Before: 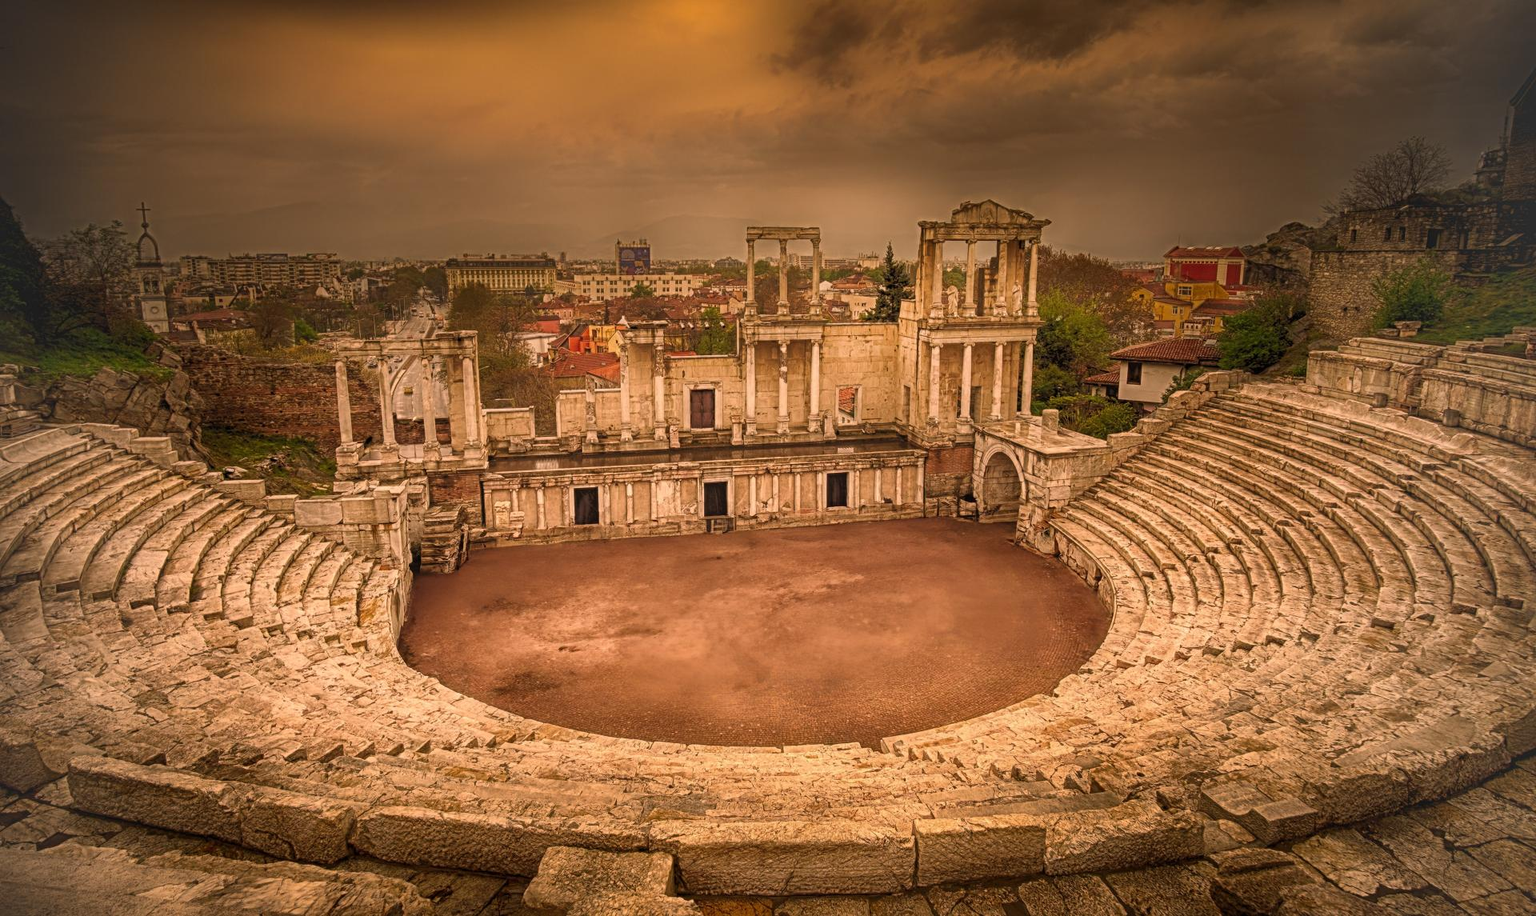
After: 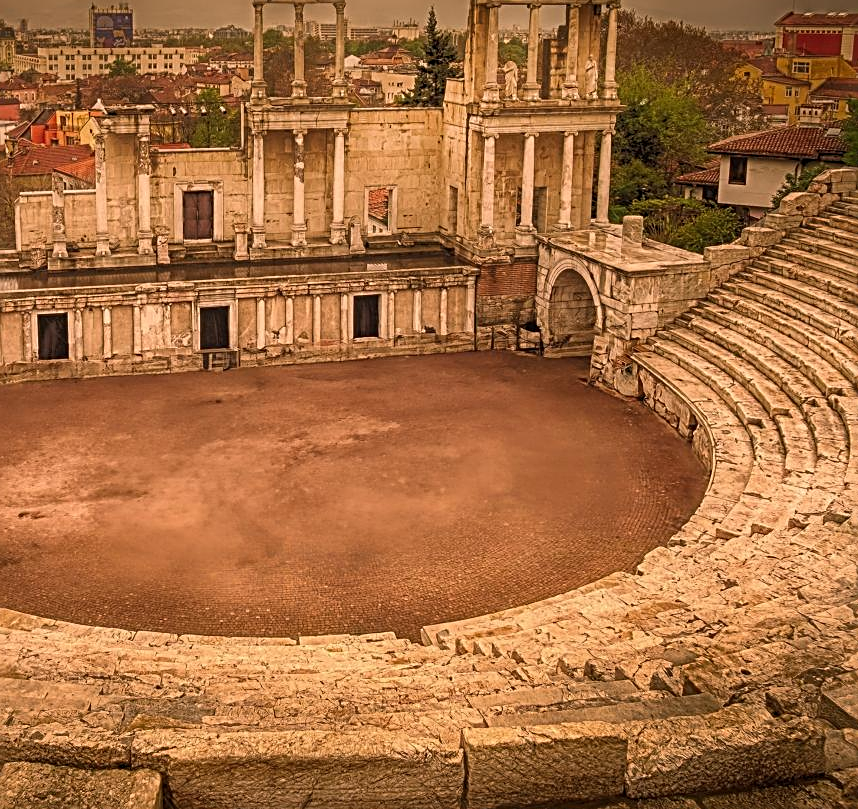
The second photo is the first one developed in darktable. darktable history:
crop: left 35.419%, top 25.913%, right 19.889%, bottom 3.392%
sharpen: on, module defaults
